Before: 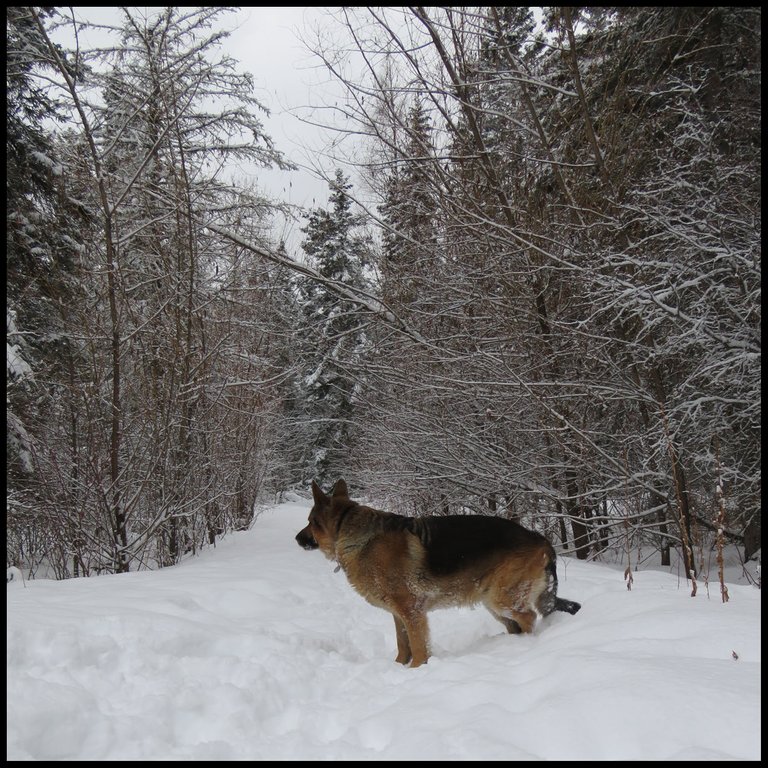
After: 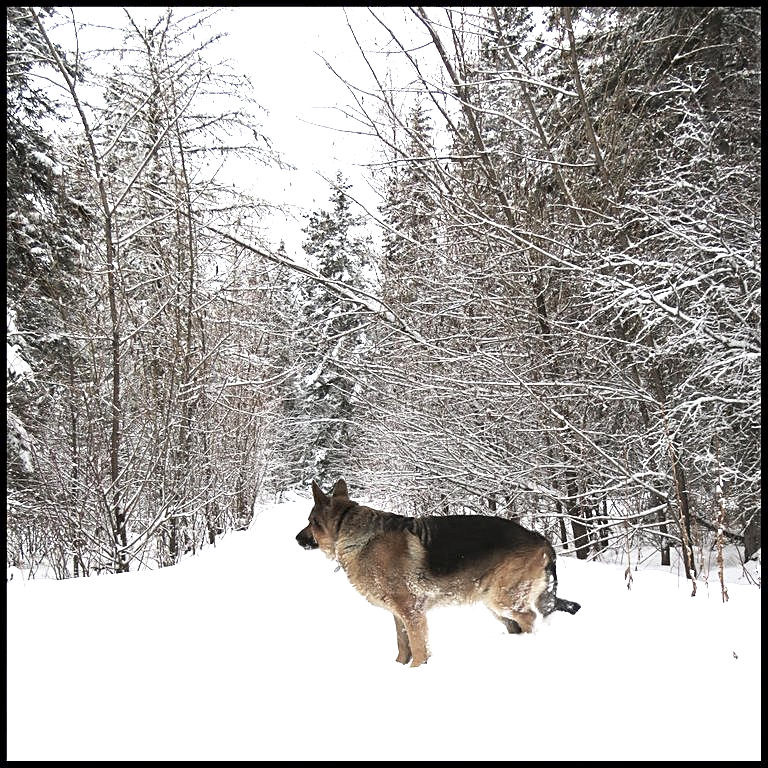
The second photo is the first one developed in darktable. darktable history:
contrast brightness saturation: contrast 0.105, saturation -0.368
sharpen: on, module defaults
exposure: black level correction 0.001, exposure 1.798 EV, compensate highlight preservation false
tone equalizer: mask exposure compensation -0.495 EV
